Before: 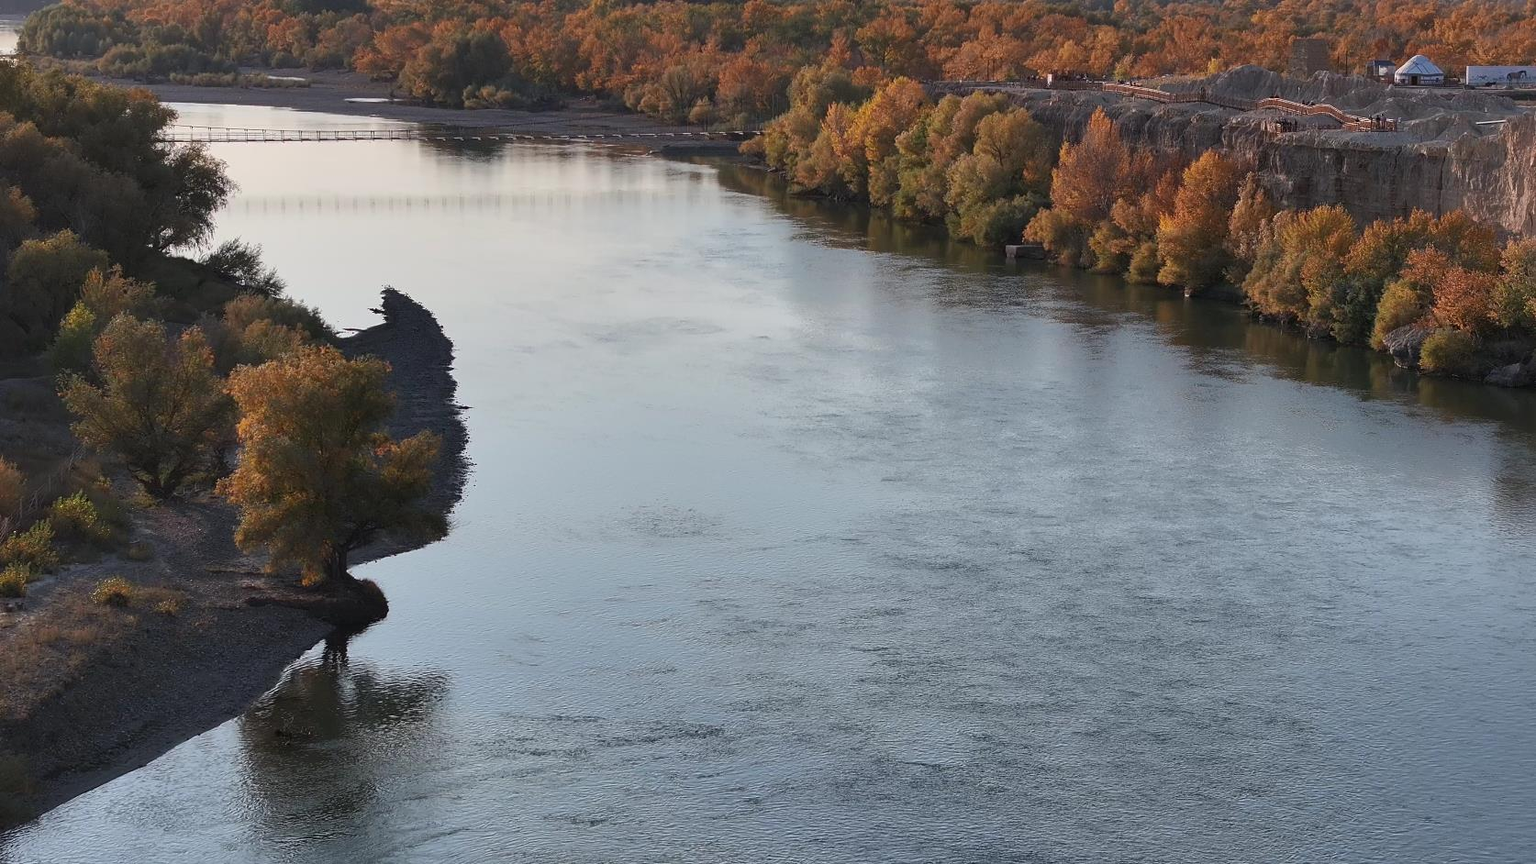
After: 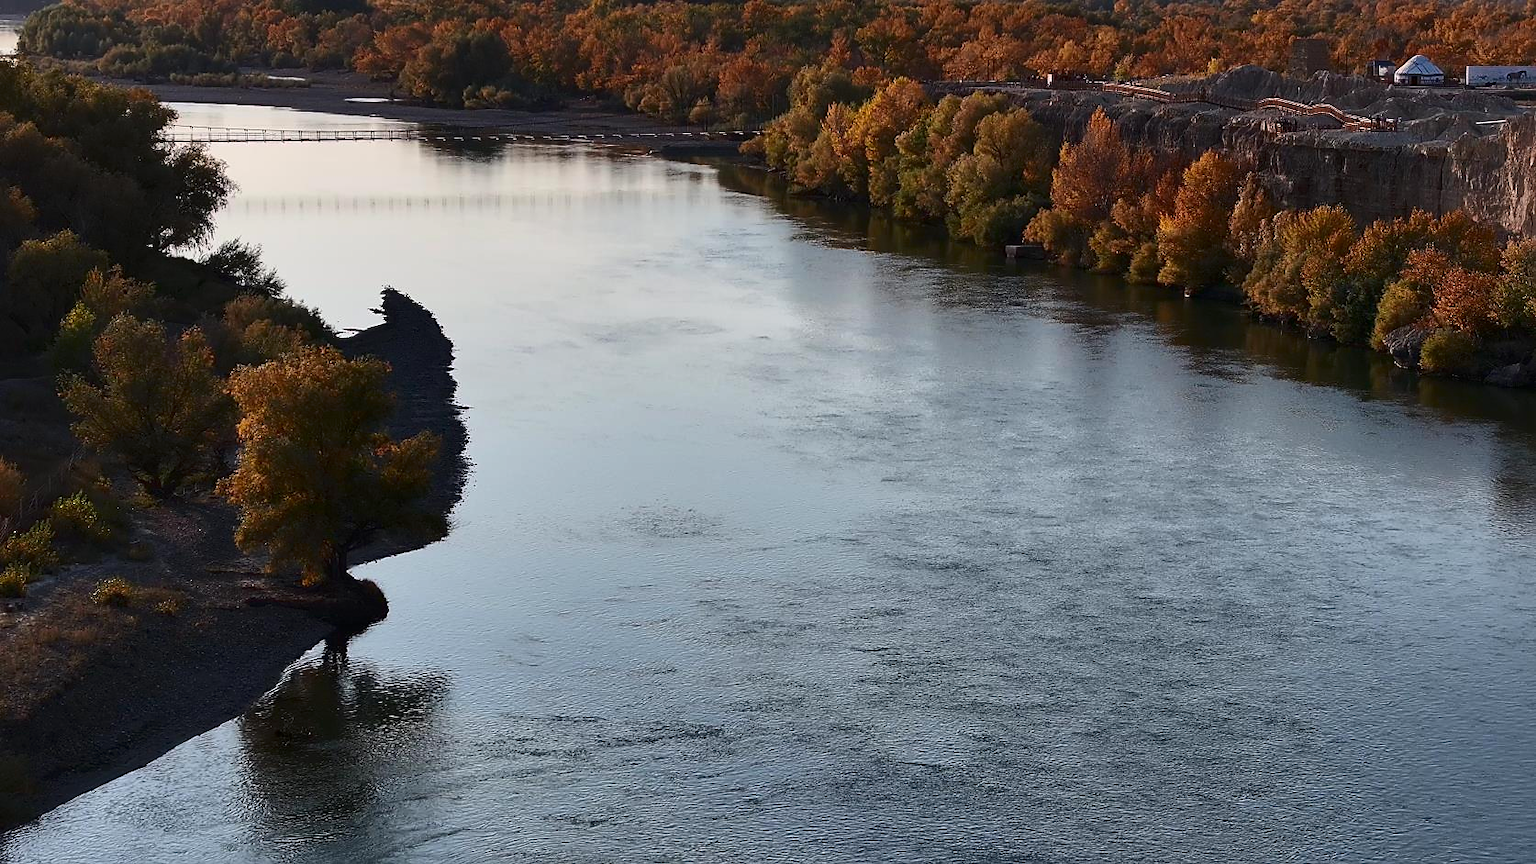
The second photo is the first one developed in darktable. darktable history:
contrast brightness saturation: contrast 0.2, brightness -0.114, saturation 0.1
sharpen: radius 1.501, amount 0.405, threshold 1.517
